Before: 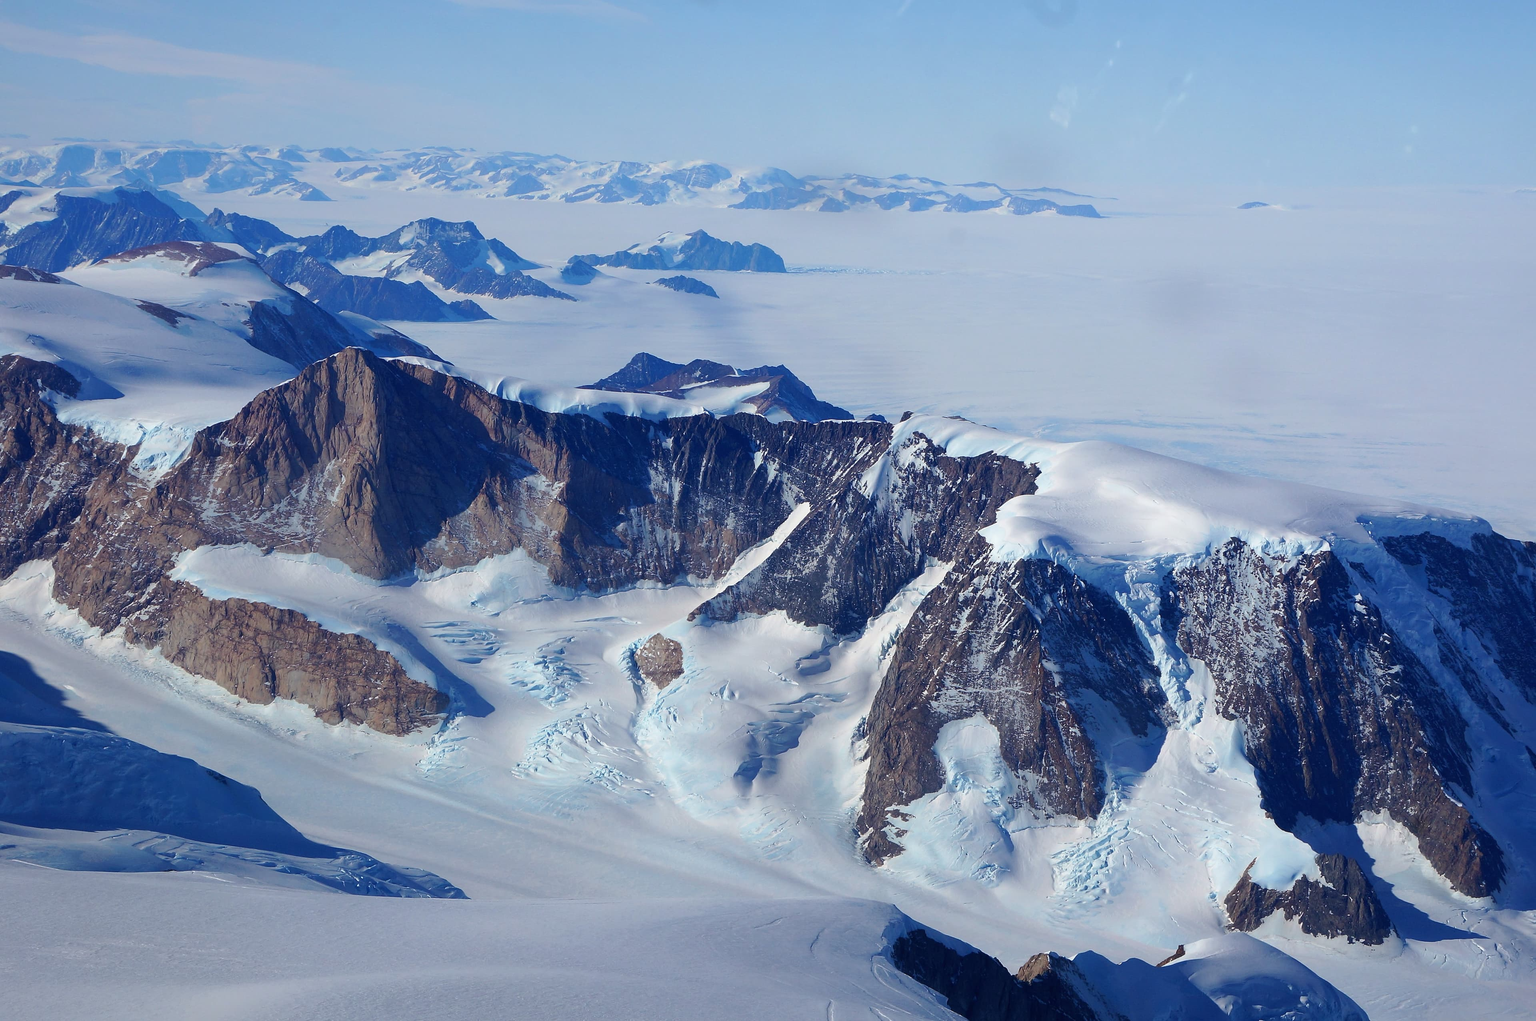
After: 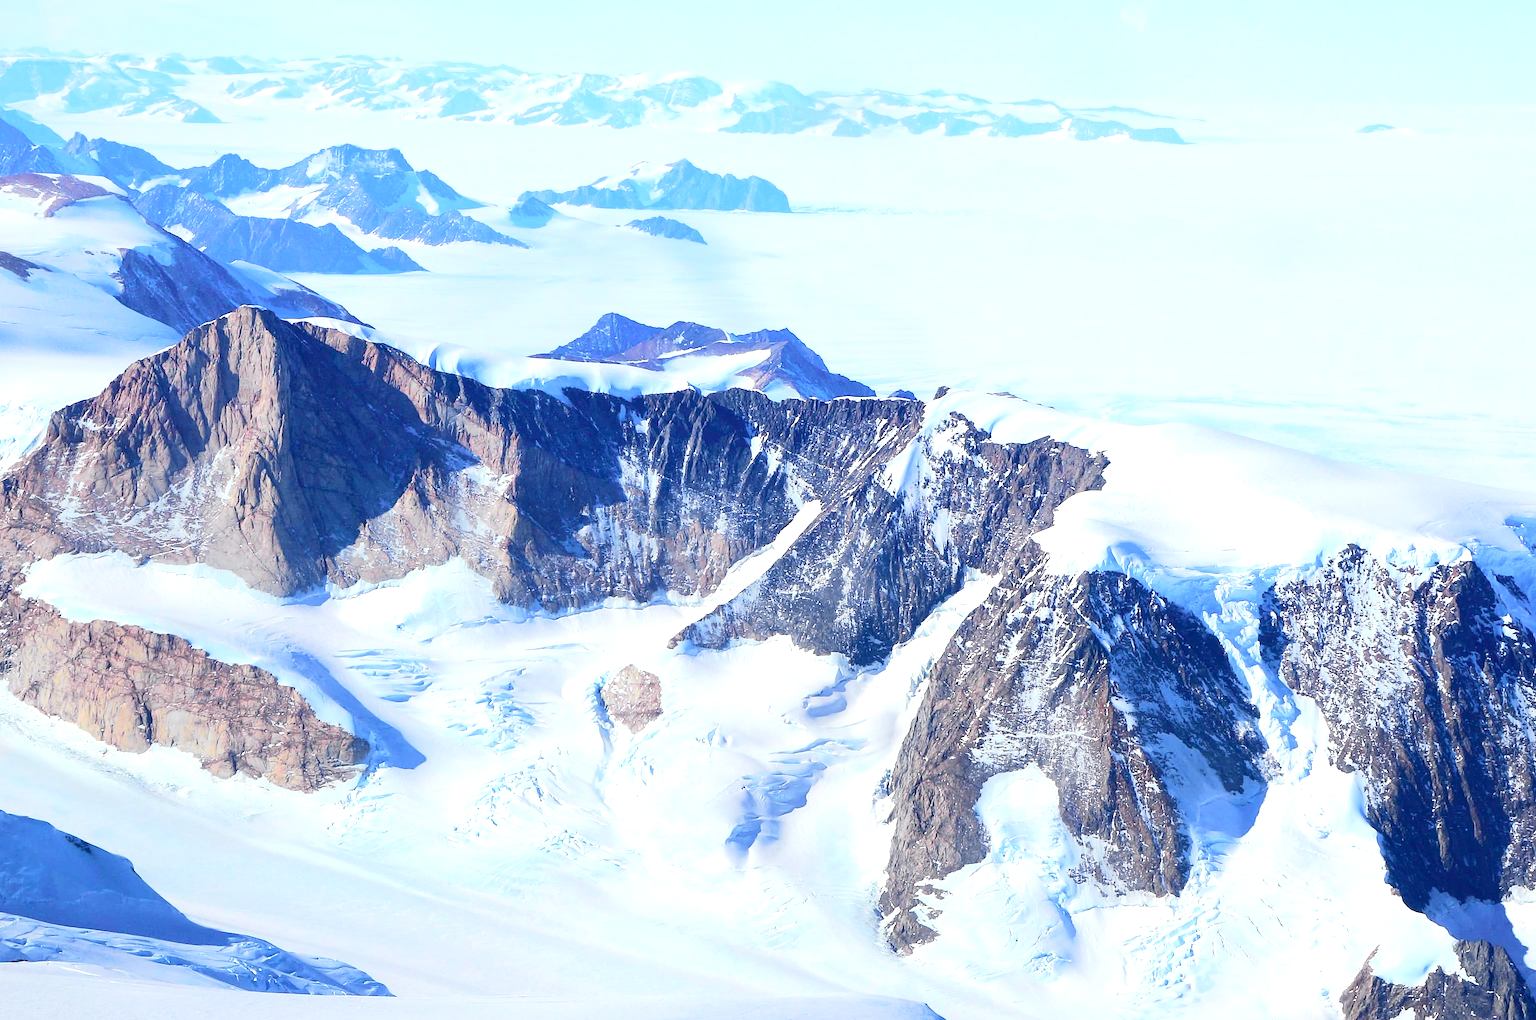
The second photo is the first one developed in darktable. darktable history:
crop and rotate: left 10.071%, top 10.071%, right 10.02%, bottom 10.02%
exposure: black level correction 0, exposure 1.379 EV, compensate exposure bias true, compensate highlight preservation false
tone curve: curves: ch0 [(0, 0) (0.11, 0.081) (0.256, 0.259) (0.398, 0.475) (0.498, 0.611) (0.65, 0.757) (0.835, 0.883) (1, 0.961)]; ch1 [(0, 0) (0.346, 0.307) (0.408, 0.369) (0.453, 0.457) (0.482, 0.479) (0.502, 0.498) (0.521, 0.51) (0.553, 0.554) (0.618, 0.65) (0.693, 0.727) (1, 1)]; ch2 [(0, 0) (0.358, 0.362) (0.434, 0.46) (0.485, 0.494) (0.5, 0.494) (0.511, 0.508) (0.537, 0.55) (0.579, 0.599) (0.621, 0.693) (1, 1)], color space Lab, independent channels, preserve colors none
